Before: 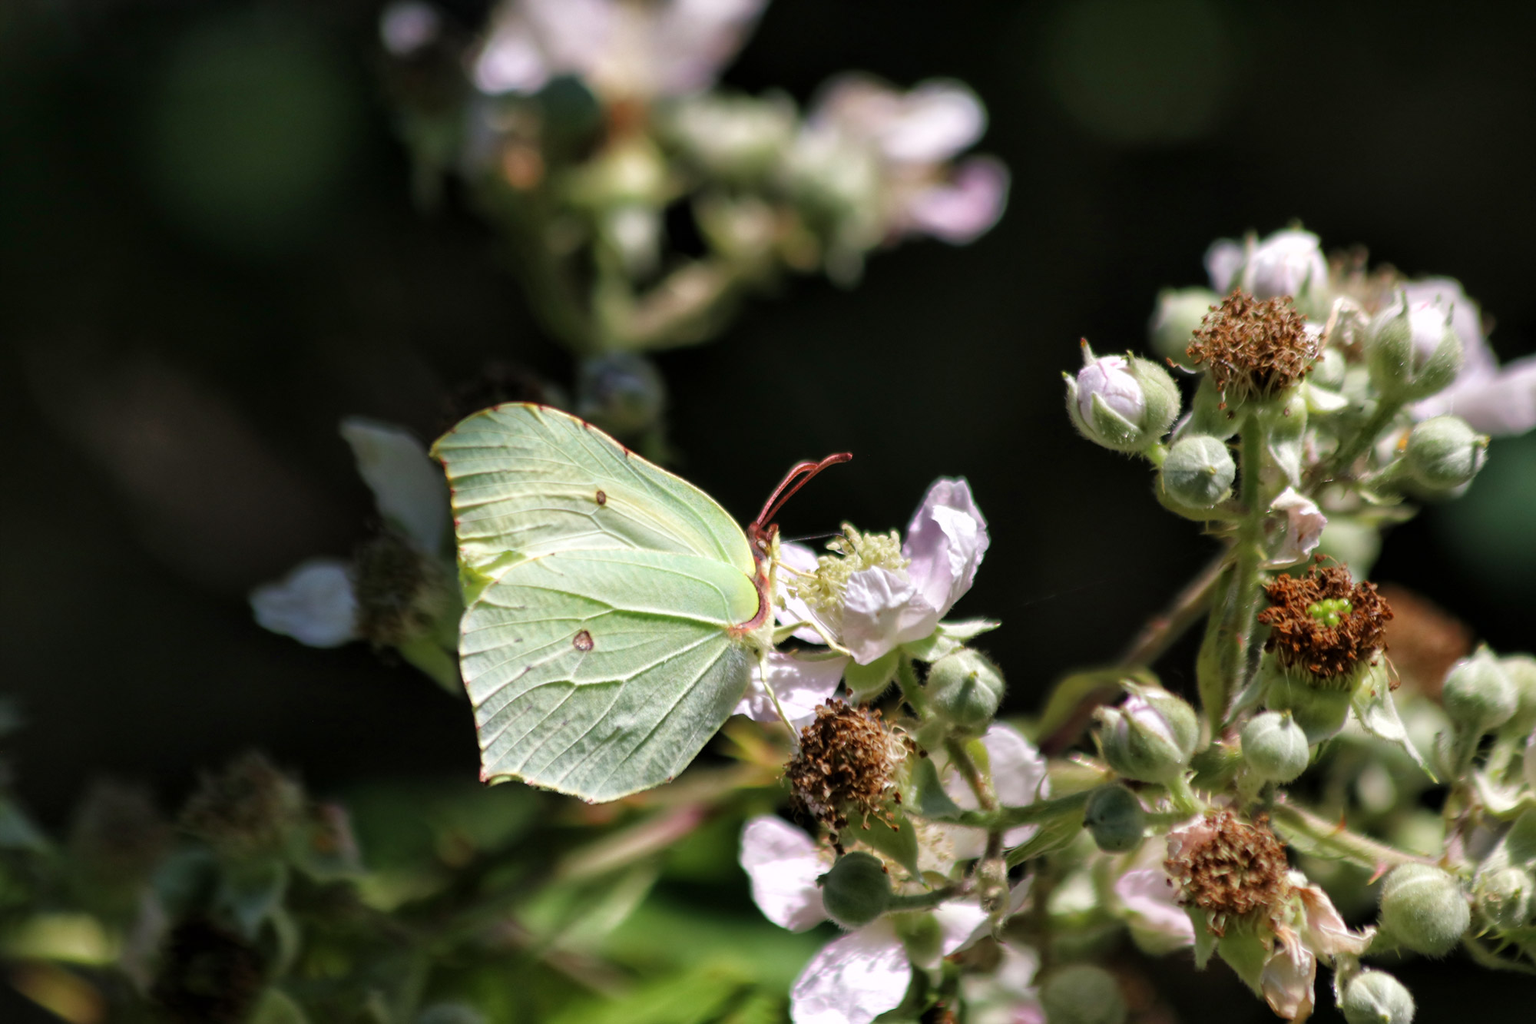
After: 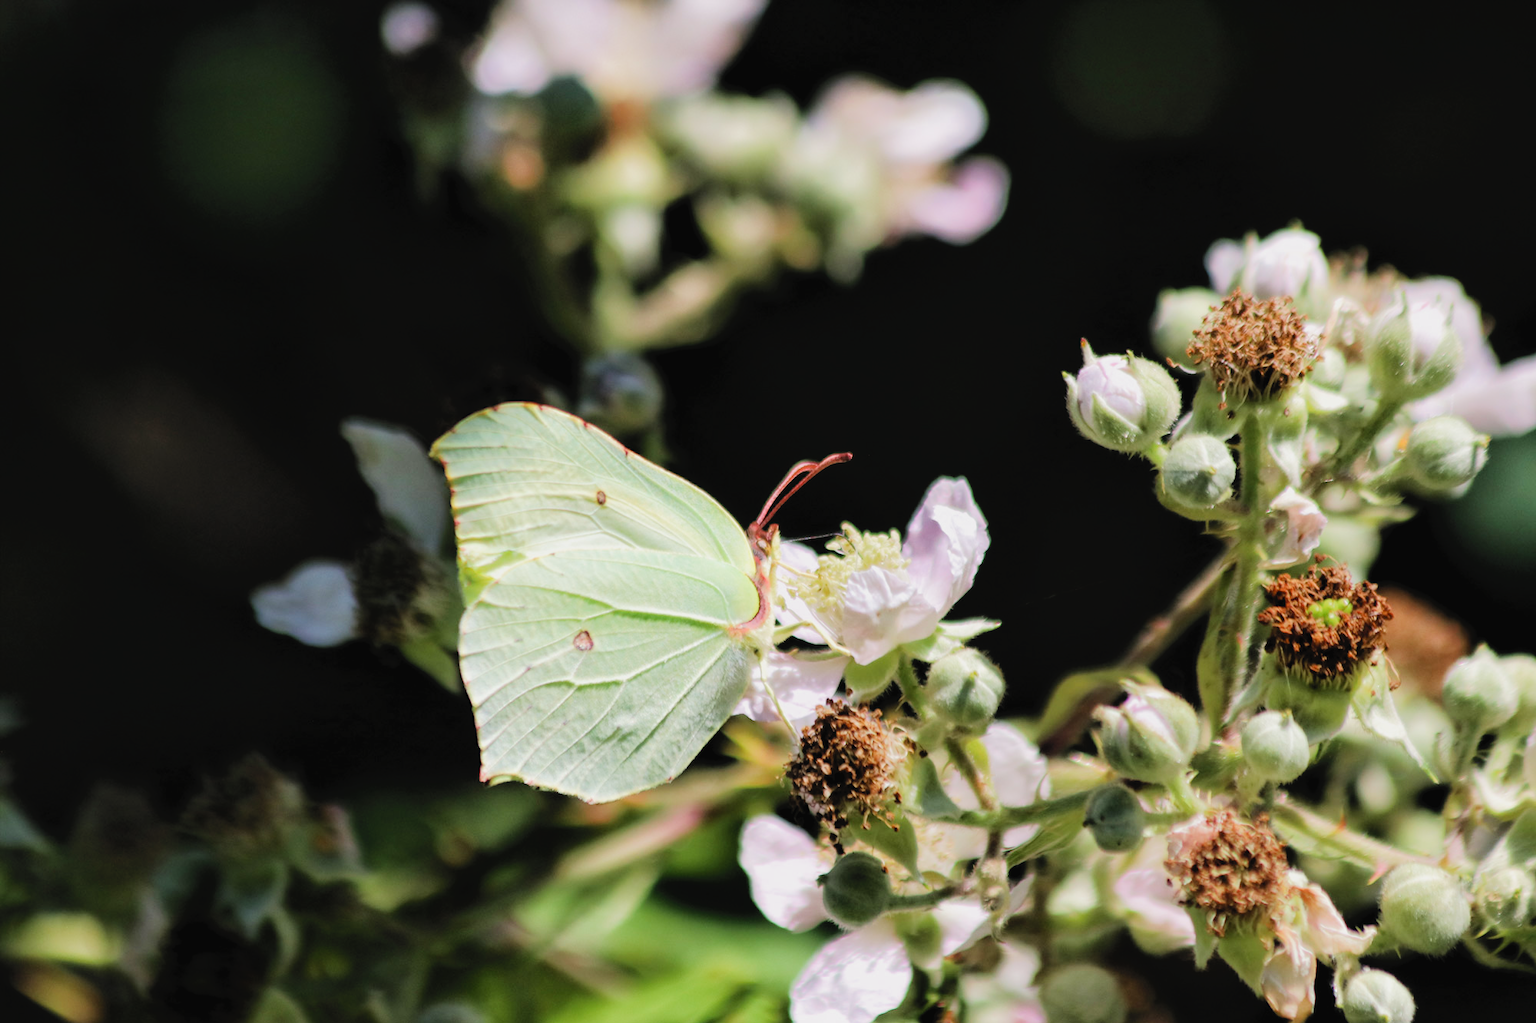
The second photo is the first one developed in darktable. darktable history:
filmic rgb: black relative exposure -7.65 EV, white relative exposure 4.56 EV, threshold 2.96 EV, hardness 3.61, enable highlight reconstruction true
tone equalizer: -8 EV -0.744 EV, -7 EV -0.676 EV, -6 EV -0.638 EV, -5 EV -0.41 EV, -3 EV 0.383 EV, -2 EV 0.6 EV, -1 EV 0.692 EV, +0 EV 0.753 EV
exposure: exposure 0.408 EV, compensate highlight preservation false
tone curve: curves: ch0 [(0, 0) (0.003, 0.032) (0.011, 0.04) (0.025, 0.058) (0.044, 0.084) (0.069, 0.107) (0.1, 0.13) (0.136, 0.158) (0.177, 0.193) (0.224, 0.236) (0.277, 0.283) (0.335, 0.335) (0.399, 0.399) (0.468, 0.467) (0.543, 0.533) (0.623, 0.612) (0.709, 0.698) (0.801, 0.776) (0.898, 0.848) (1, 1)], color space Lab, independent channels, preserve colors none
